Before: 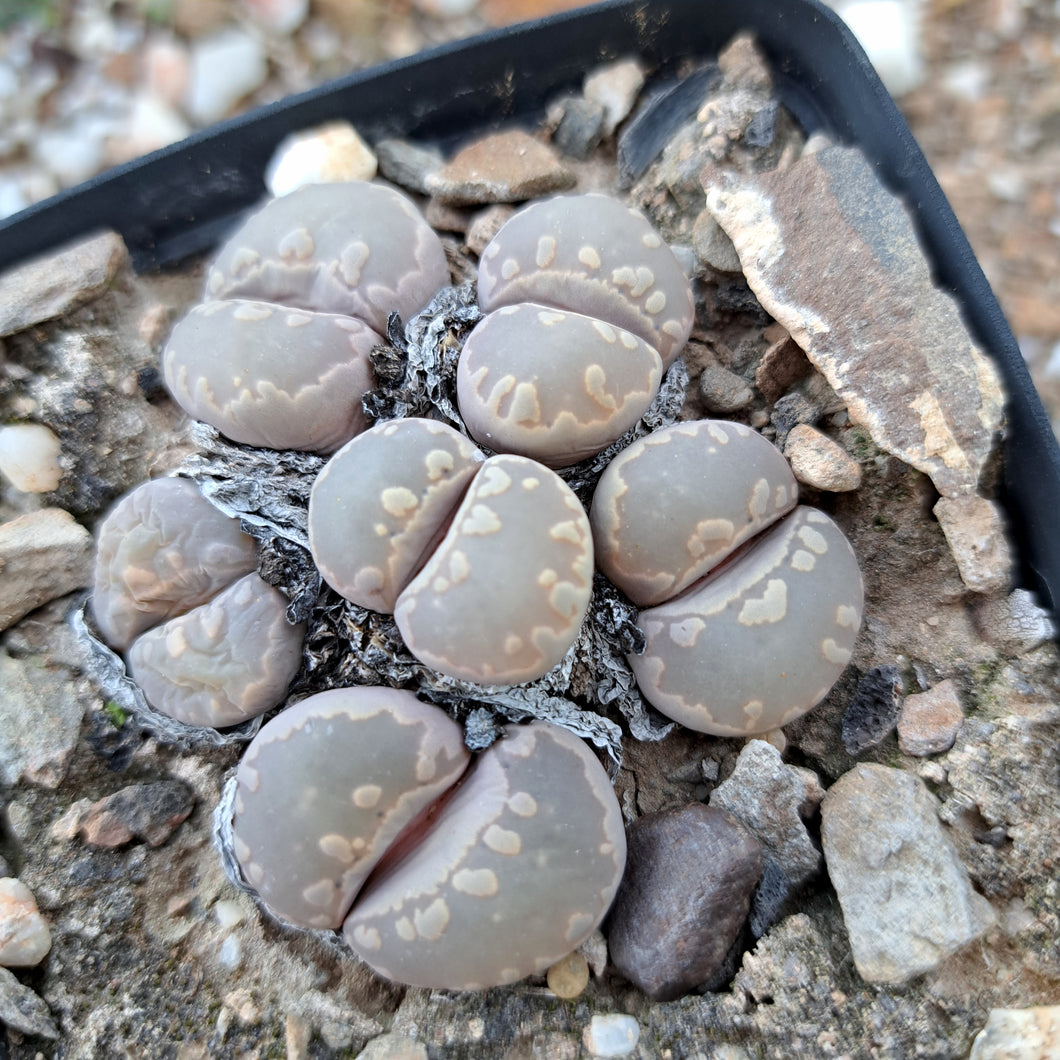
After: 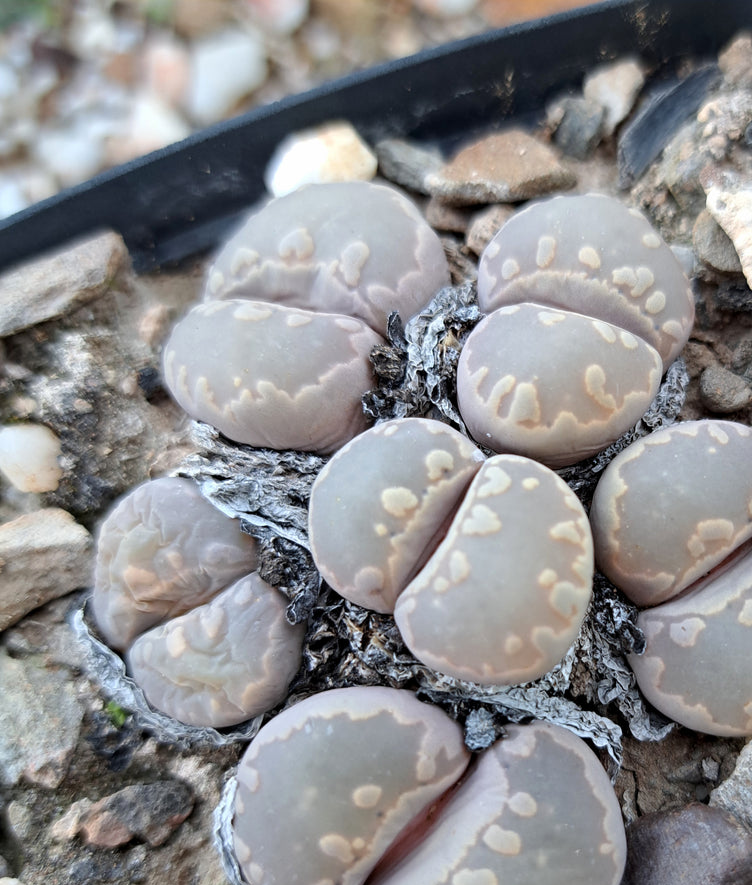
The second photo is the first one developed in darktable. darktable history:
crop: right 28.995%, bottom 16.476%
